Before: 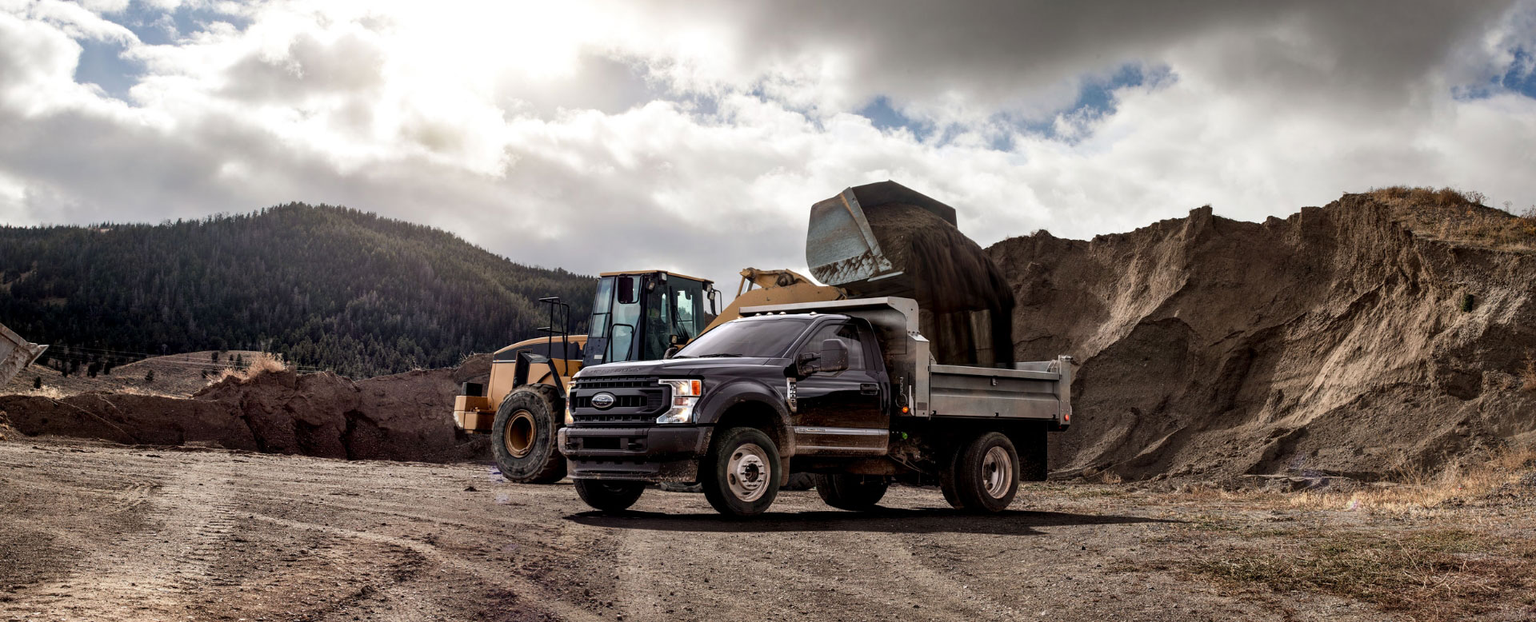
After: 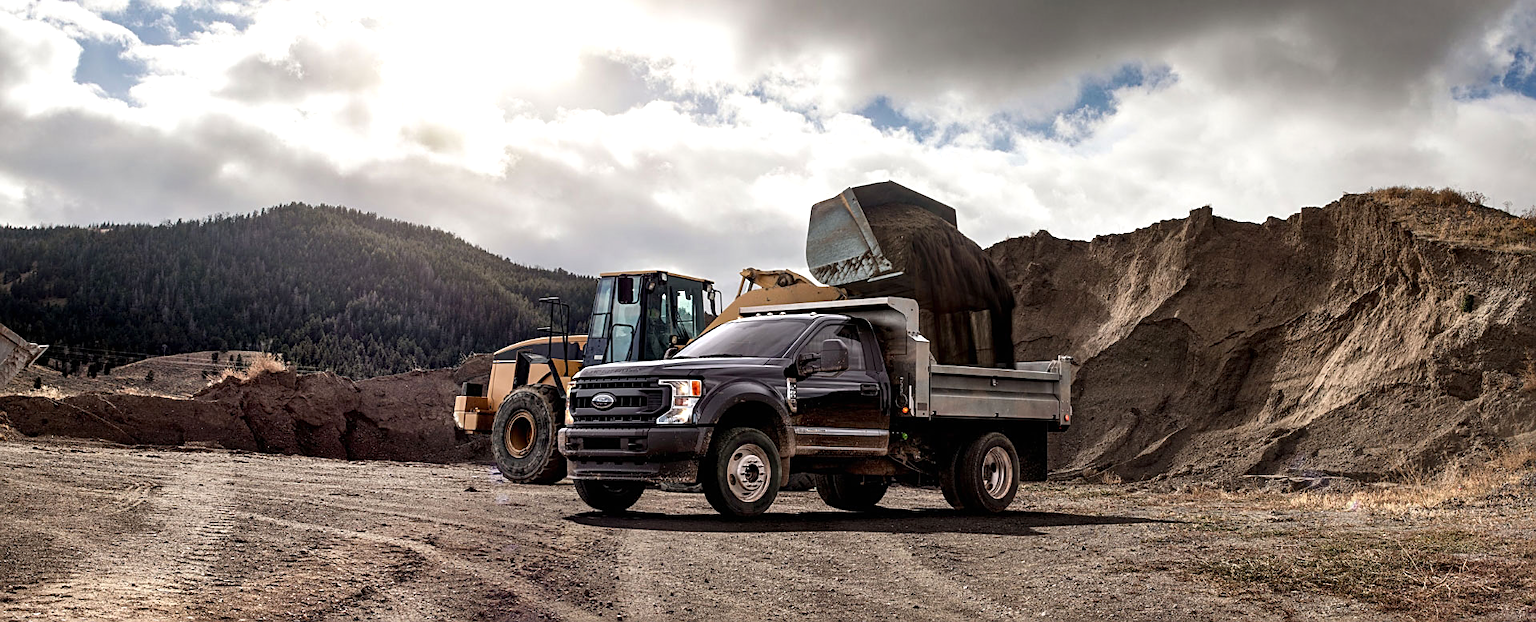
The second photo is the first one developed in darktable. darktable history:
exposure: black level correction 0, exposure 0.2 EV, compensate exposure bias true, compensate highlight preservation false
sharpen: on, module defaults
